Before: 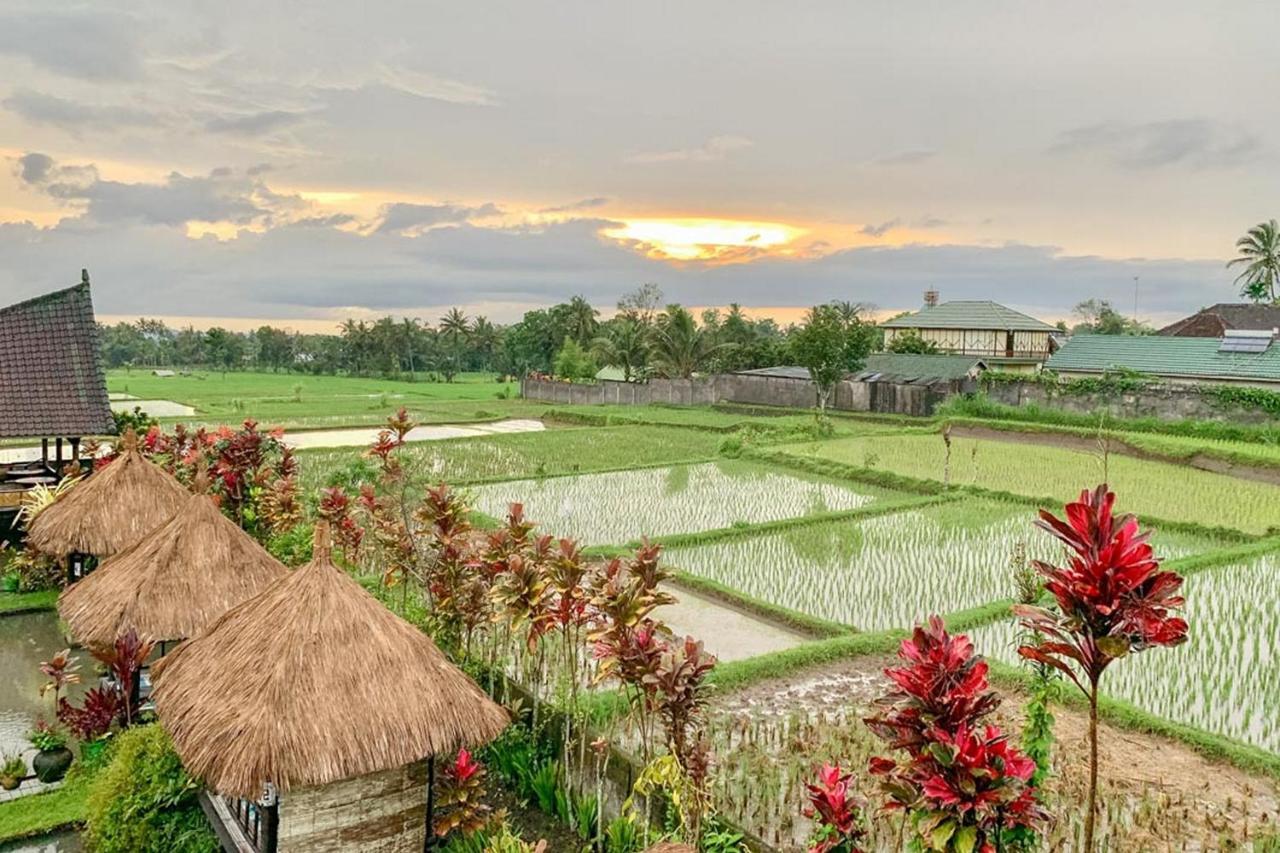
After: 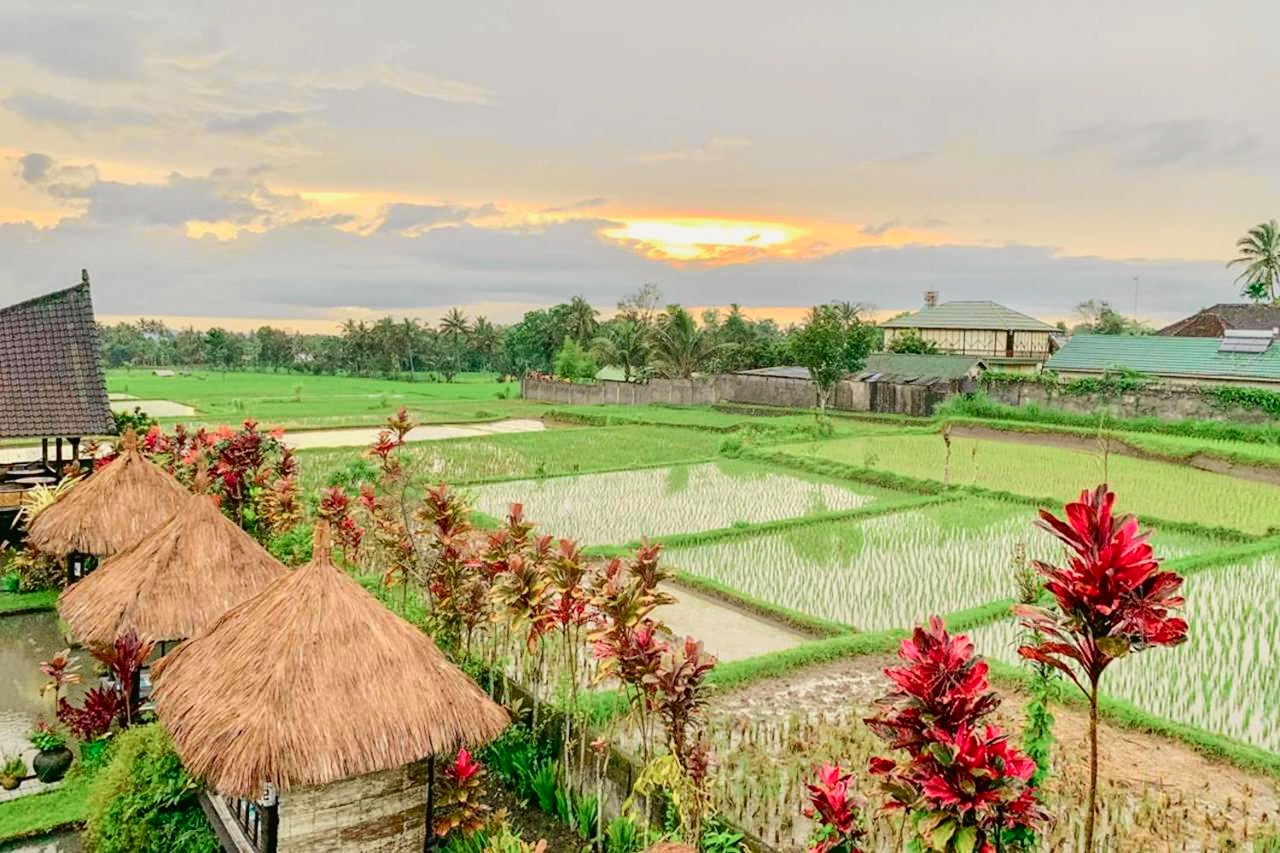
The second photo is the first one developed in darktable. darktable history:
tone curve: curves: ch0 [(0, 0.019) (0.066, 0.043) (0.189, 0.182) (0.368, 0.407) (0.501, 0.564) (0.677, 0.729) (0.851, 0.861) (0.997, 0.959)]; ch1 [(0, 0) (0.187, 0.121) (0.388, 0.346) (0.437, 0.409) (0.474, 0.472) (0.499, 0.501) (0.514, 0.515) (0.542, 0.557) (0.645, 0.686) (0.812, 0.856) (1, 1)]; ch2 [(0, 0) (0.246, 0.214) (0.421, 0.427) (0.459, 0.484) (0.5, 0.504) (0.518, 0.523) (0.529, 0.548) (0.56, 0.576) (0.607, 0.63) (0.744, 0.734) (0.867, 0.821) (0.993, 0.889)], color space Lab, independent channels, preserve colors none
